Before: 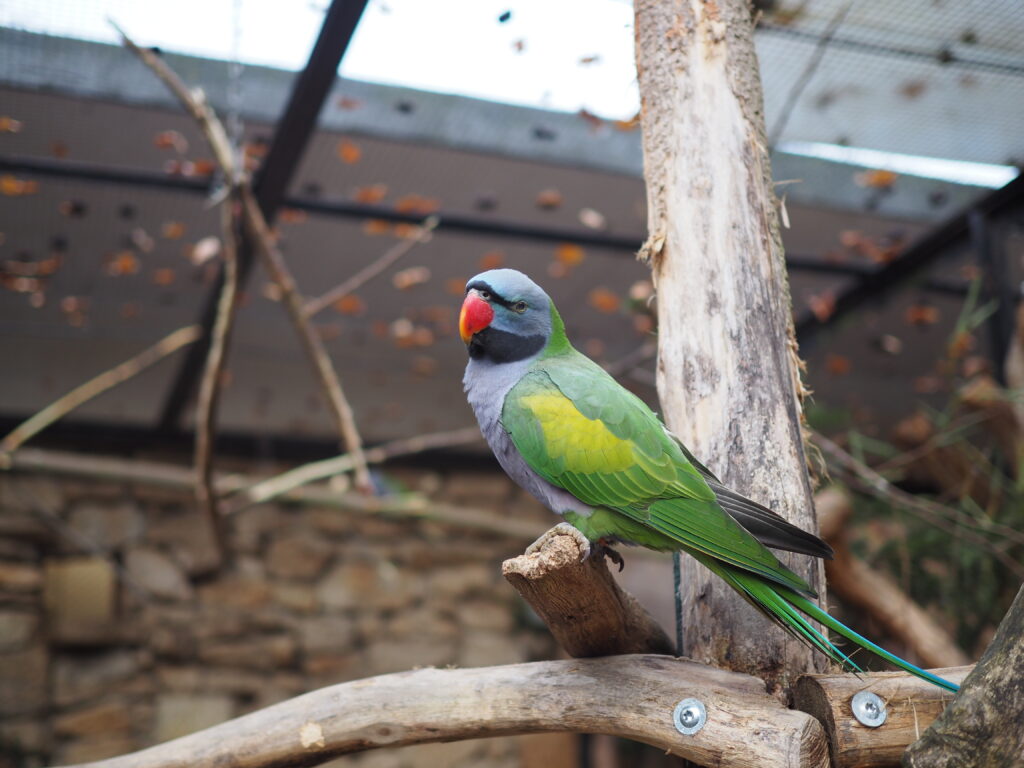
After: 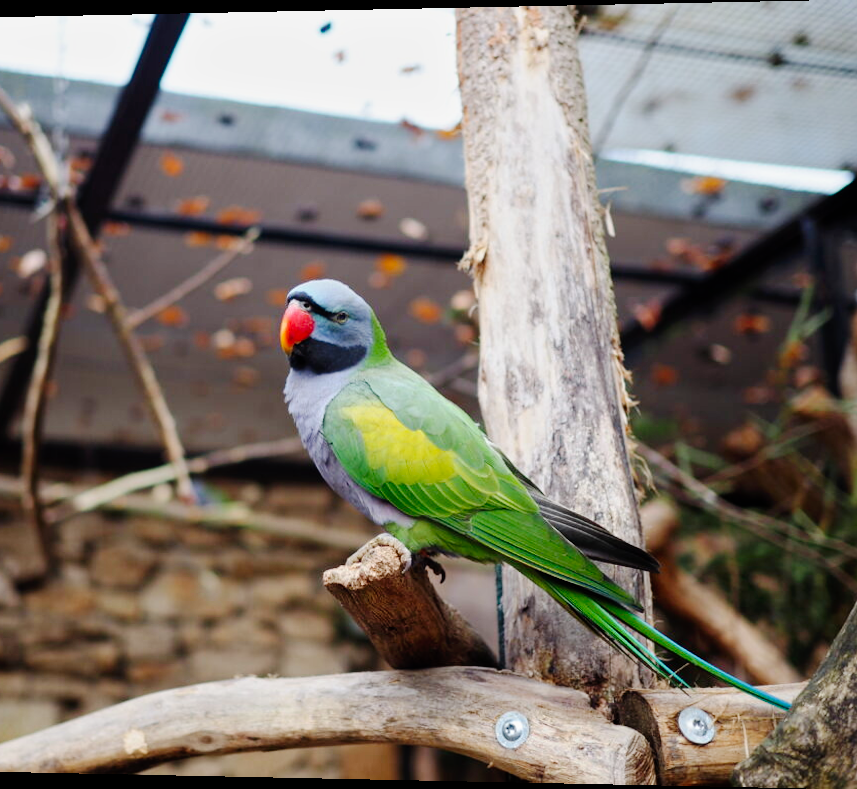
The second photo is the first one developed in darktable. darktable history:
crop: left 16.145%
tone curve: curves: ch0 [(0, 0) (0.003, 0) (0.011, 0.001) (0.025, 0.003) (0.044, 0.005) (0.069, 0.012) (0.1, 0.023) (0.136, 0.039) (0.177, 0.088) (0.224, 0.15) (0.277, 0.24) (0.335, 0.337) (0.399, 0.437) (0.468, 0.535) (0.543, 0.629) (0.623, 0.71) (0.709, 0.782) (0.801, 0.856) (0.898, 0.94) (1, 1)], preserve colors none
tone equalizer: -8 EV -0.002 EV, -7 EV 0.005 EV, -6 EV -0.009 EV, -5 EV 0.011 EV, -4 EV -0.012 EV, -3 EV 0.007 EV, -2 EV -0.062 EV, -1 EV -0.293 EV, +0 EV -0.582 EV, smoothing diameter 2%, edges refinement/feathering 20, mask exposure compensation -1.57 EV, filter diffusion 5
rotate and perspective: lens shift (horizontal) -0.055, automatic cropping off
